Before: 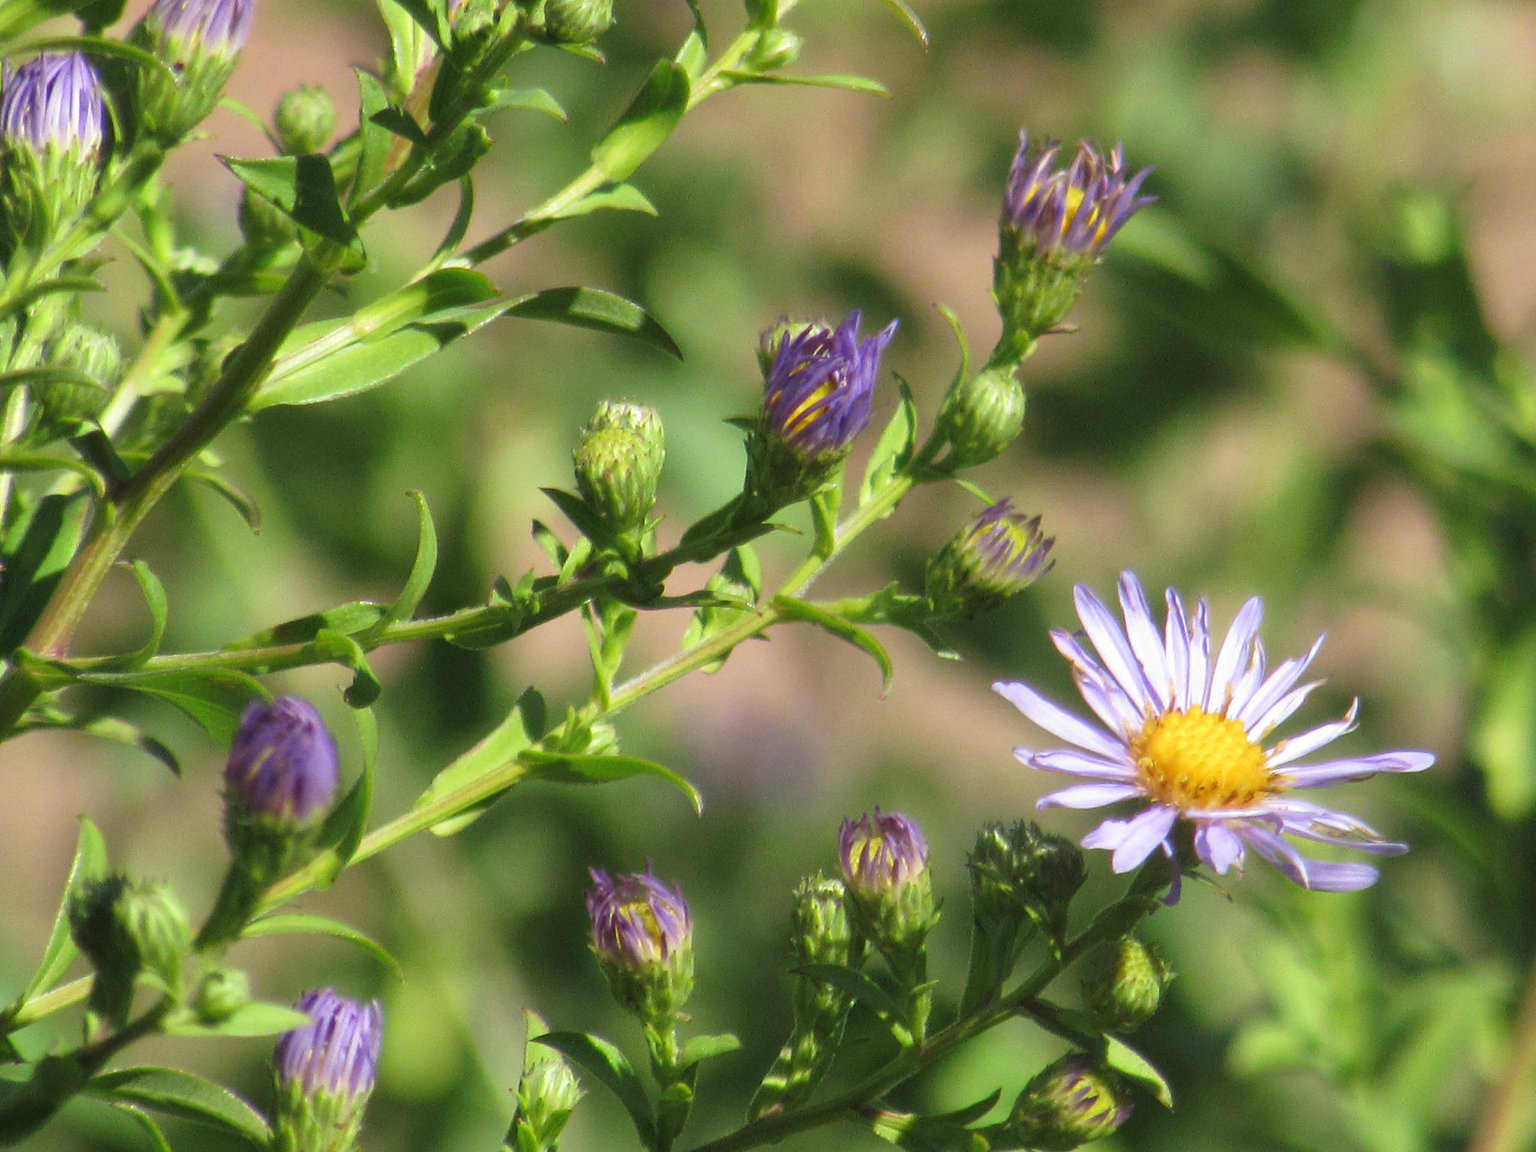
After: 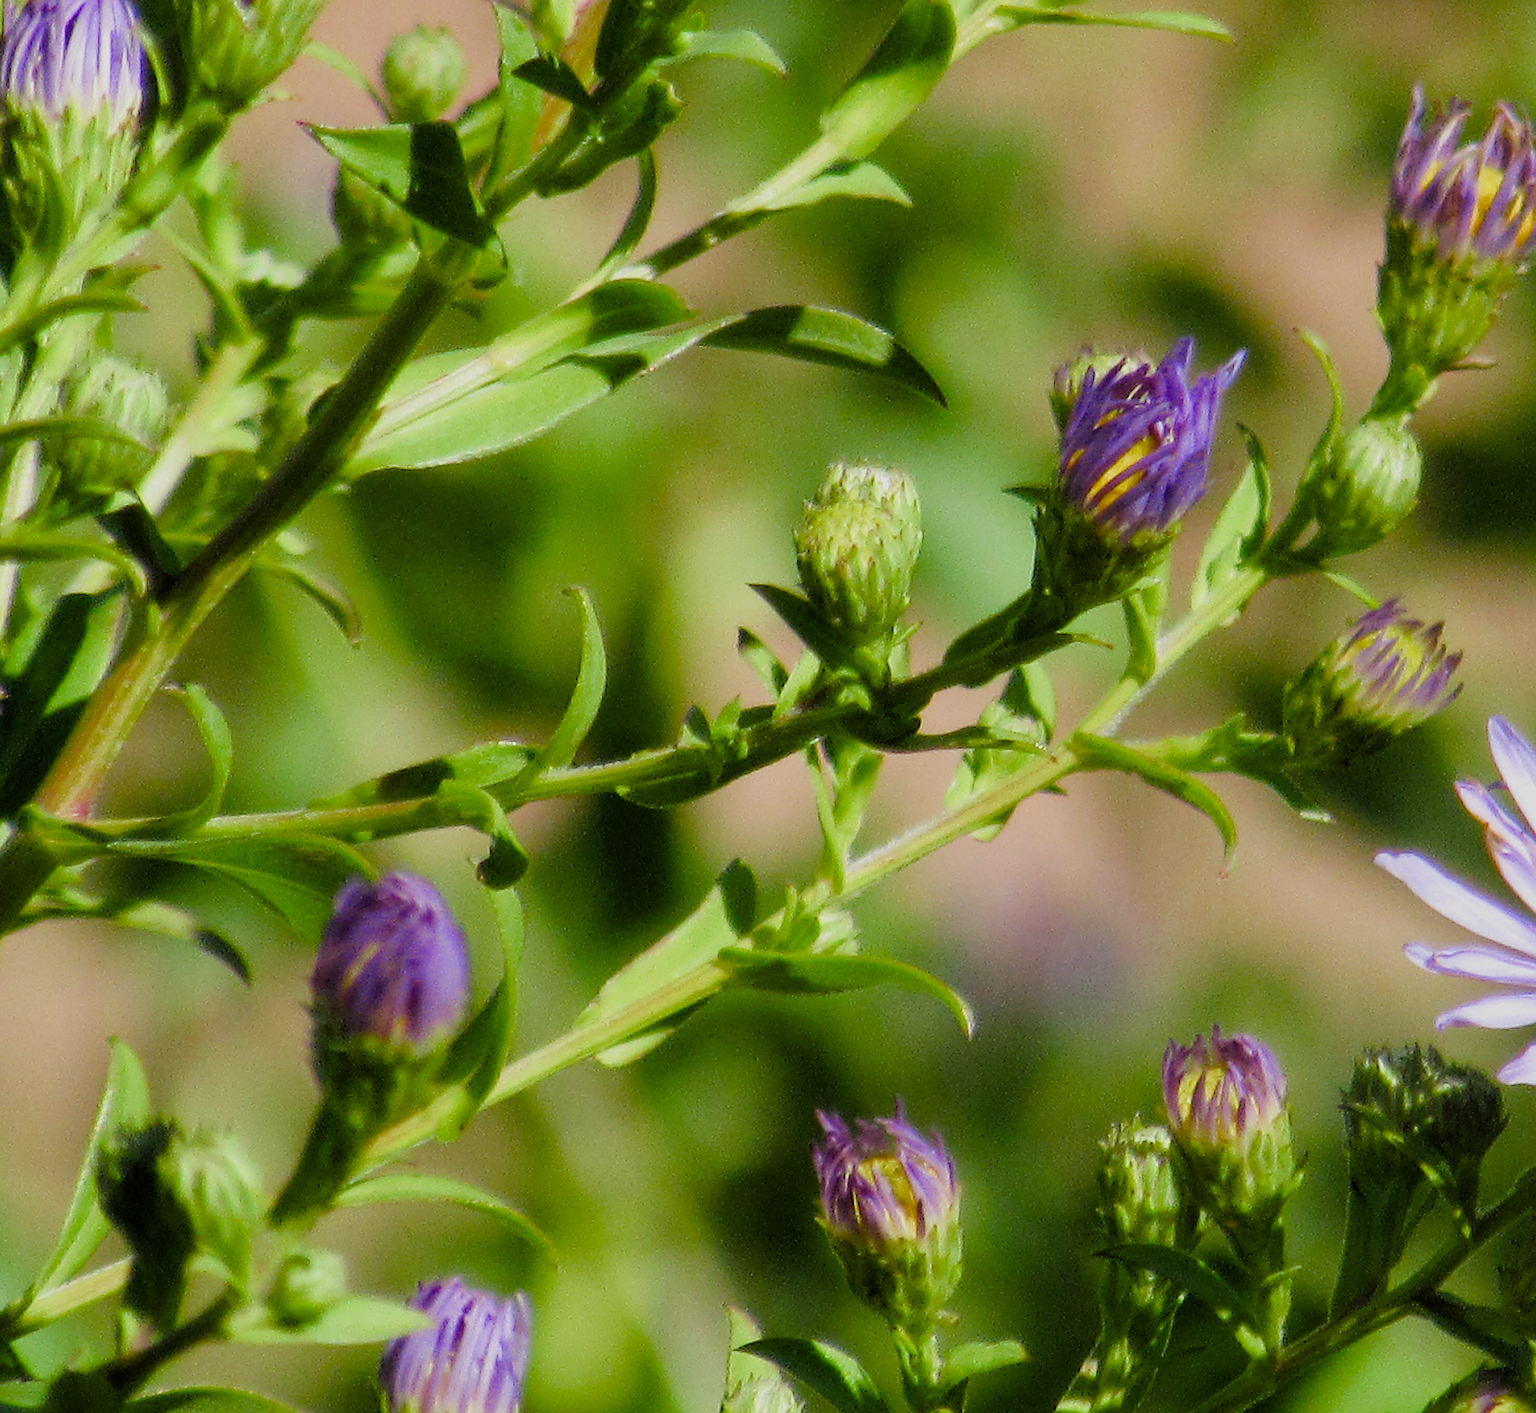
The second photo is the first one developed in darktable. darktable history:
crop: top 5.815%, right 27.832%, bottom 5.661%
color balance rgb: global offset › hue 170.97°, perceptual saturation grading › global saturation 0.866%, perceptual saturation grading › highlights -17.305%, perceptual saturation grading › mid-tones 33.277%, perceptual saturation grading › shadows 50.395%, global vibrance 20%
sharpen: radius 1.391, amount 1.232, threshold 0.809
filmic rgb: black relative exposure -5.11 EV, white relative exposure 3.98 EV, hardness 2.88, contrast 1.096, highlights saturation mix -19.6%
